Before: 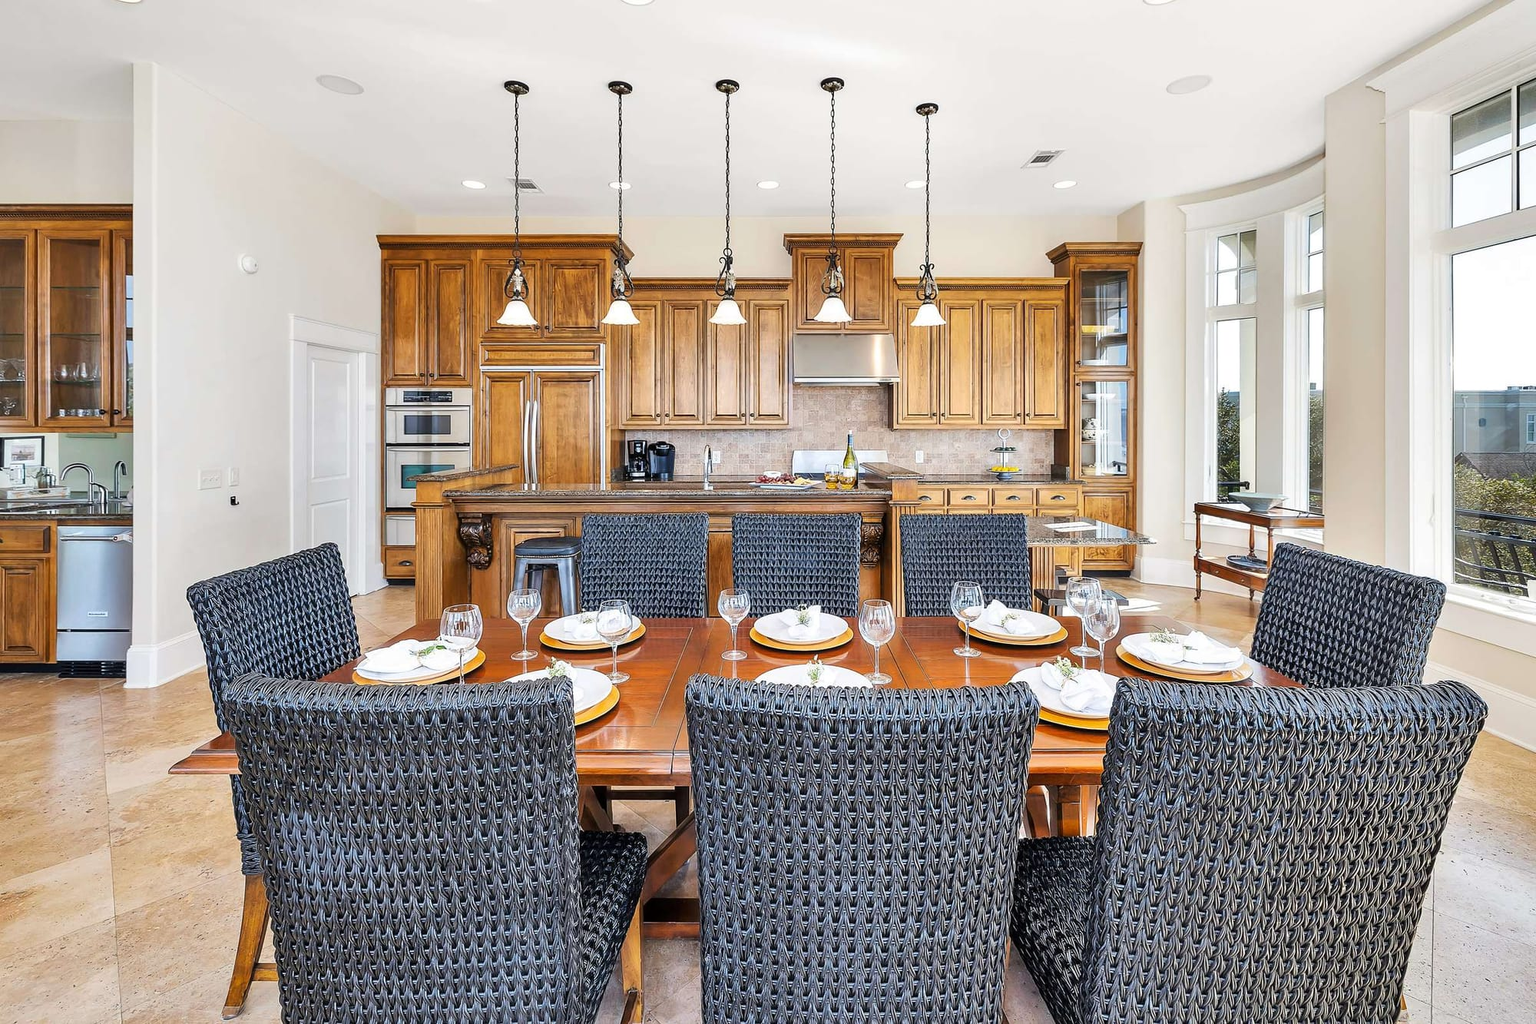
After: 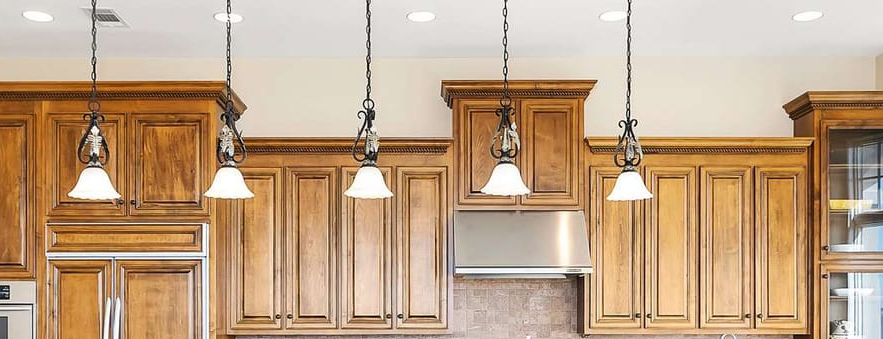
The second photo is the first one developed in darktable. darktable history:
crop: left 28.967%, top 16.818%, right 26.843%, bottom 57.703%
